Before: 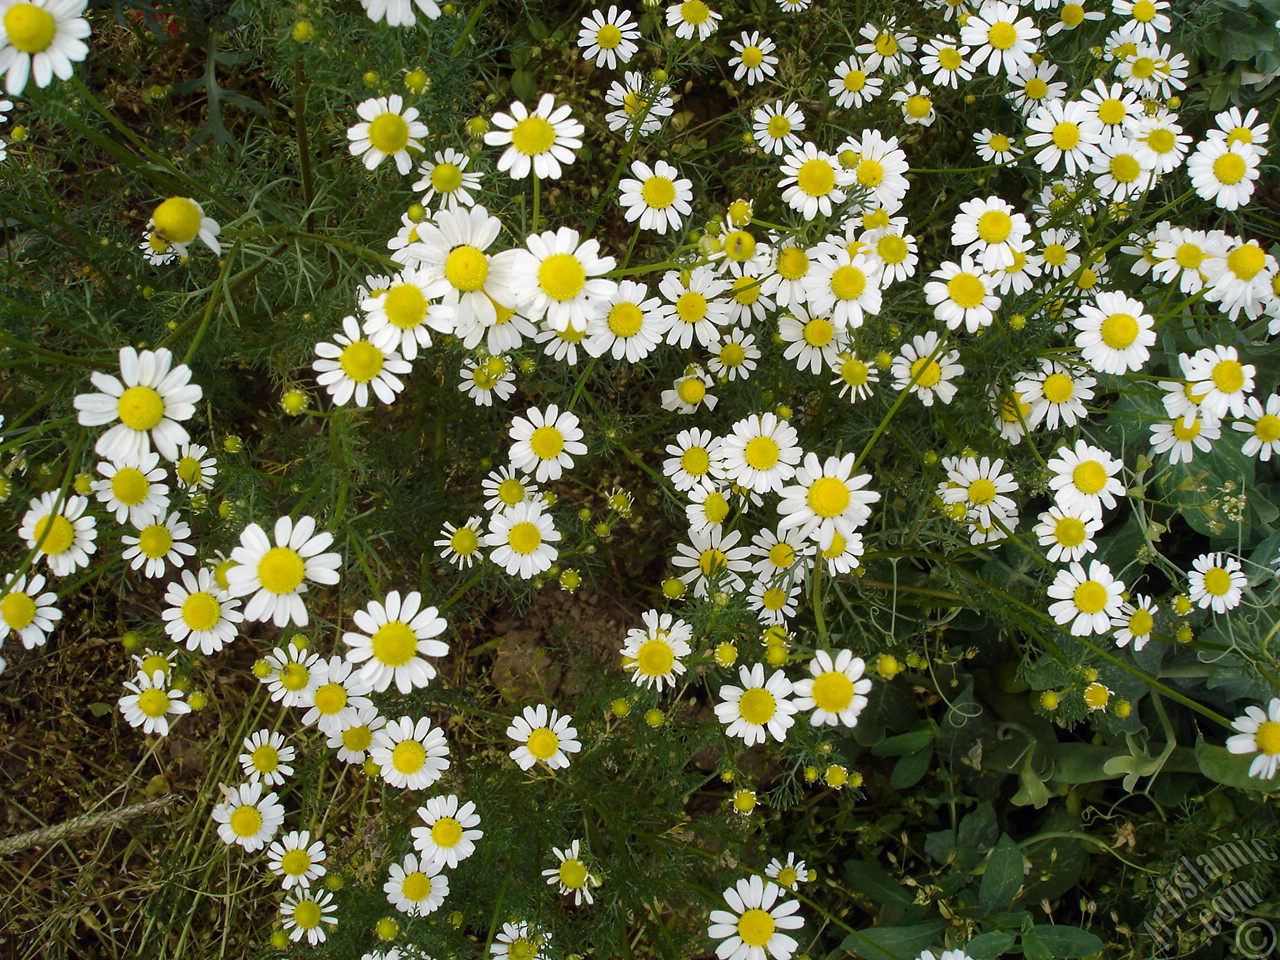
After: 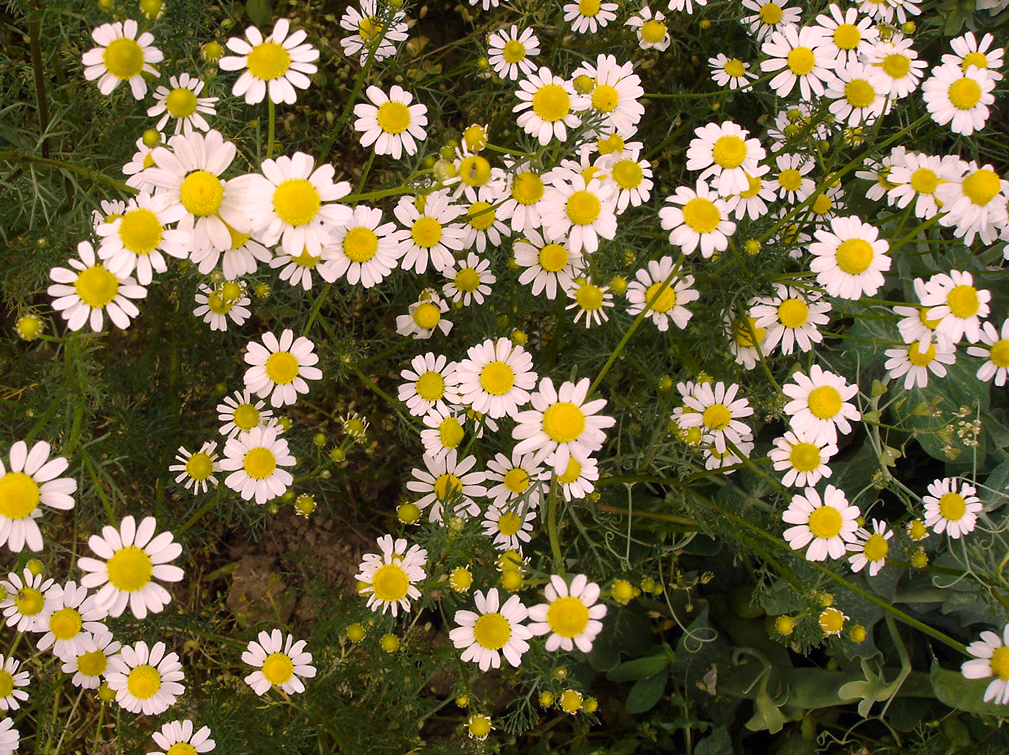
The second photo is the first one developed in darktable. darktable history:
crop and rotate: left 20.74%, top 7.912%, right 0.375%, bottom 13.378%
white balance: red 1, blue 1
color correction: highlights a* 14.52, highlights b* 4.84
